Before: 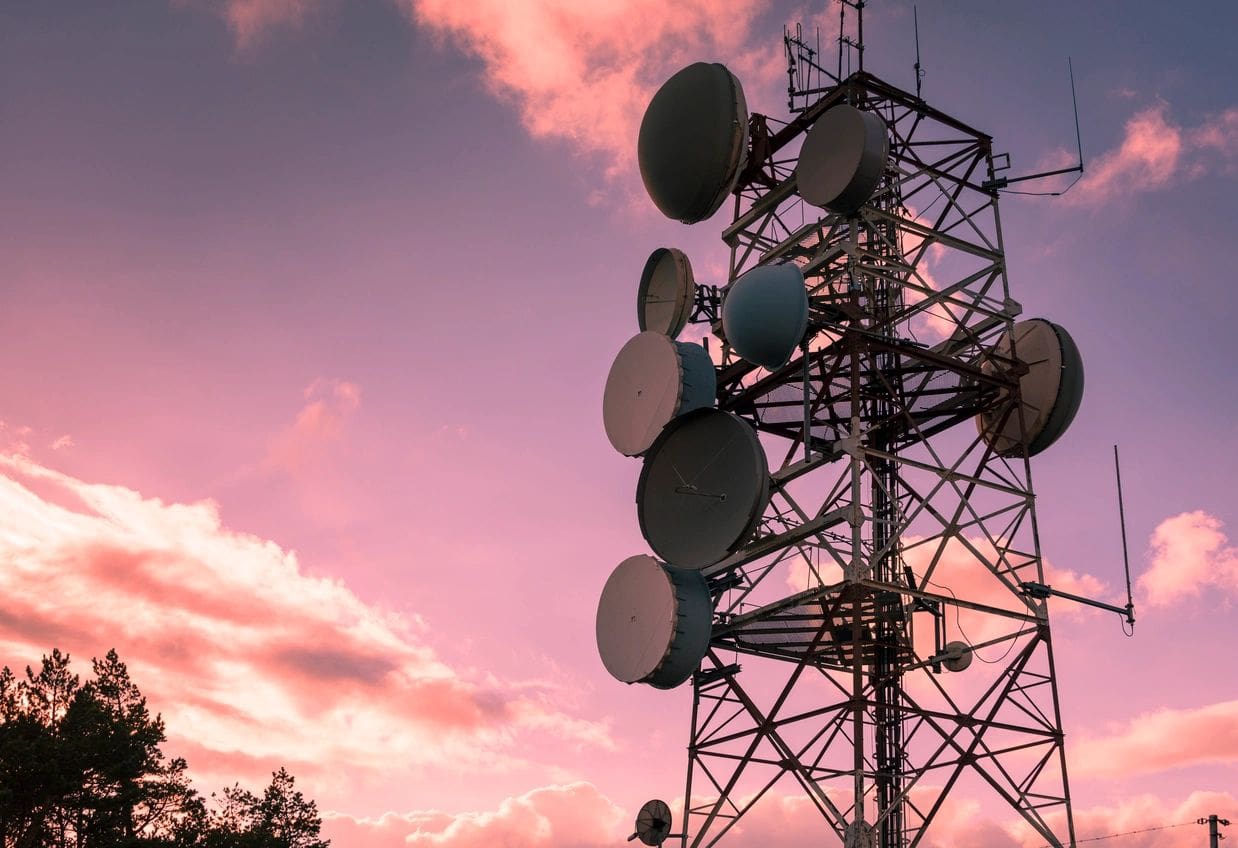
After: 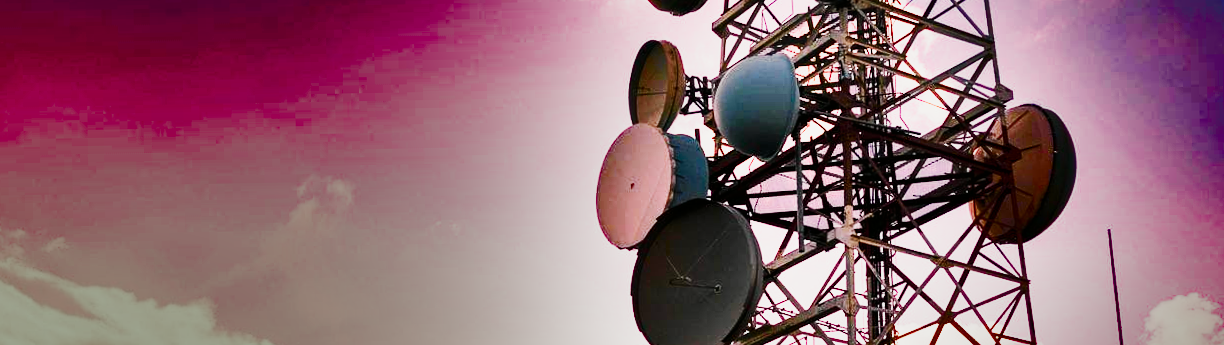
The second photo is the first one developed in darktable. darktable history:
crop and rotate: top 23.84%, bottom 34.294%
exposure: exposure 1 EV, compensate highlight preservation false
tone curve: curves: ch0 [(0, 0) (0.037, 0.025) (0.131, 0.093) (0.275, 0.256) (0.476, 0.517) (0.607, 0.667) (0.691, 0.745) (0.789, 0.836) (0.911, 0.925) (0.997, 0.995)]; ch1 [(0, 0) (0.301, 0.3) (0.444, 0.45) (0.493, 0.495) (0.507, 0.503) (0.534, 0.533) (0.582, 0.58) (0.658, 0.693) (0.746, 0.77) (1, 1)]; ch2 [(0, 0) (0.246, 0.233) (0.36, 0.352) (0.415, 0.418) (0.476, 0.492) (0.502, 0.504) (0.525, 0.518) (0.539, 0.544) (0.586, 0.602) (0.634, 0.651) (0.706, 0.727) (0.853, 0.852) (1, 0.951)], color space Lab, independent channels, preserve colors none
base curve: curves: ch0 [(0, 0) (0.007, 0.004) (0.027, 0.03) (0.046, 0.07) (0.207, 0.54) (0.442, 0.872) (0.673, 0.972) (1, 1)], preserve colors none
shadows and highlights: radius 123.98, shadows 100, white point adjustment -3, highlights -100, highlights color adjustment 89.84%, soften with gaussian
contrast brightness saturation: contrast 0.05
rotate and perspective: rotation -1°, crop left 0.011, crop right 0.989, crop top 0.025, crop bottom 0.975
